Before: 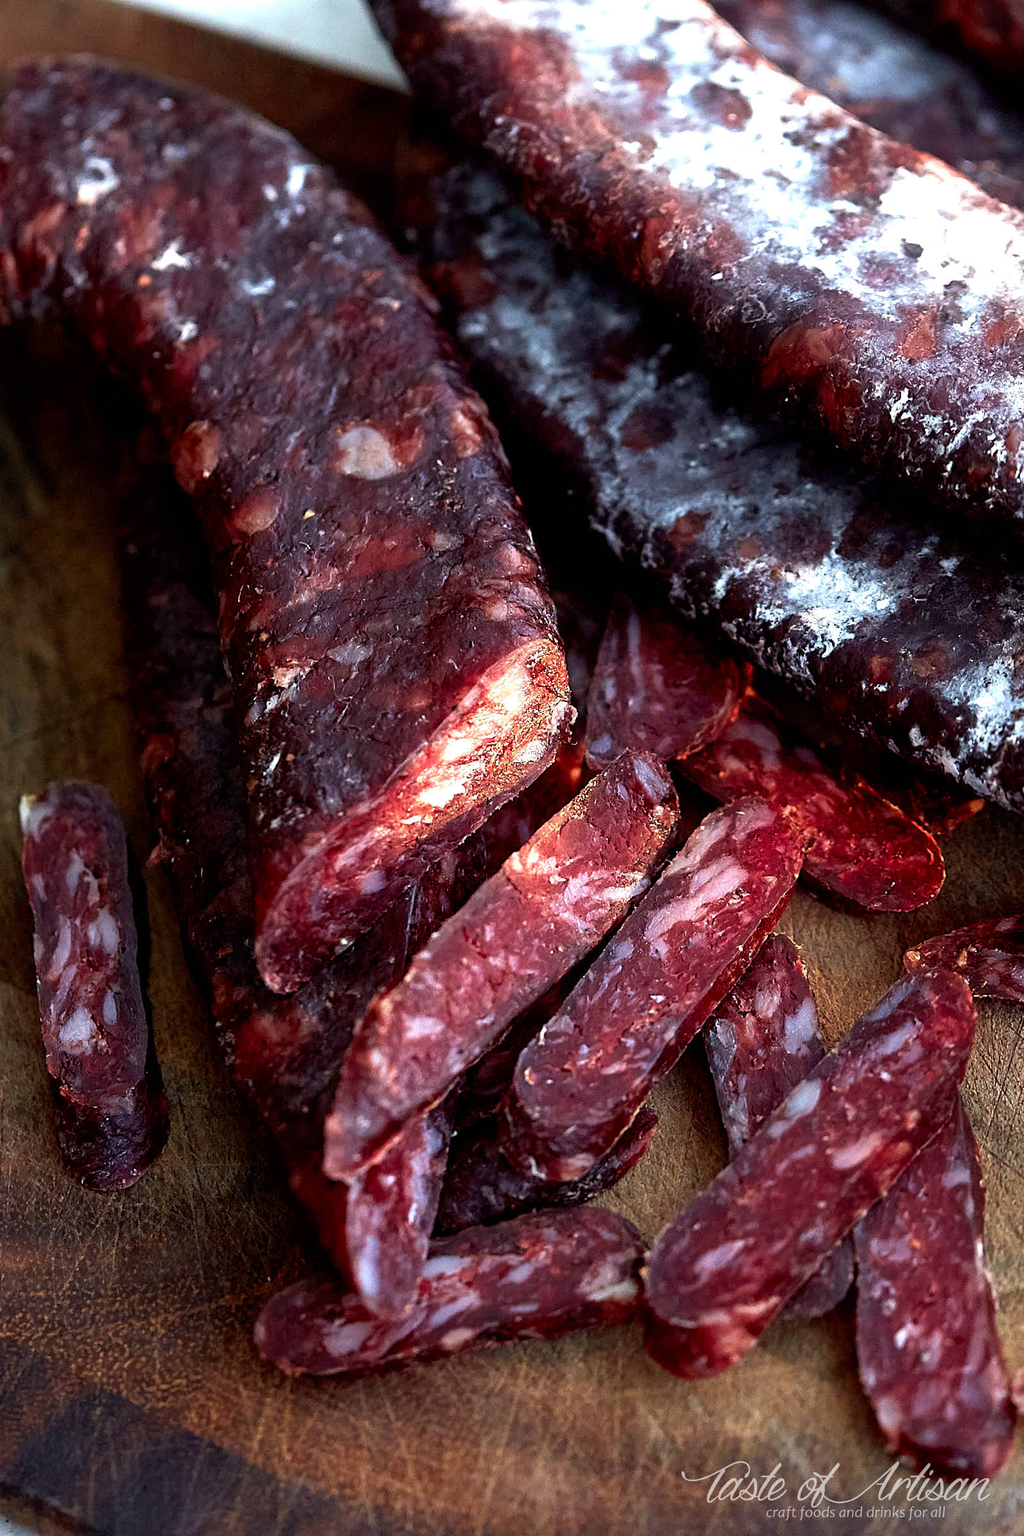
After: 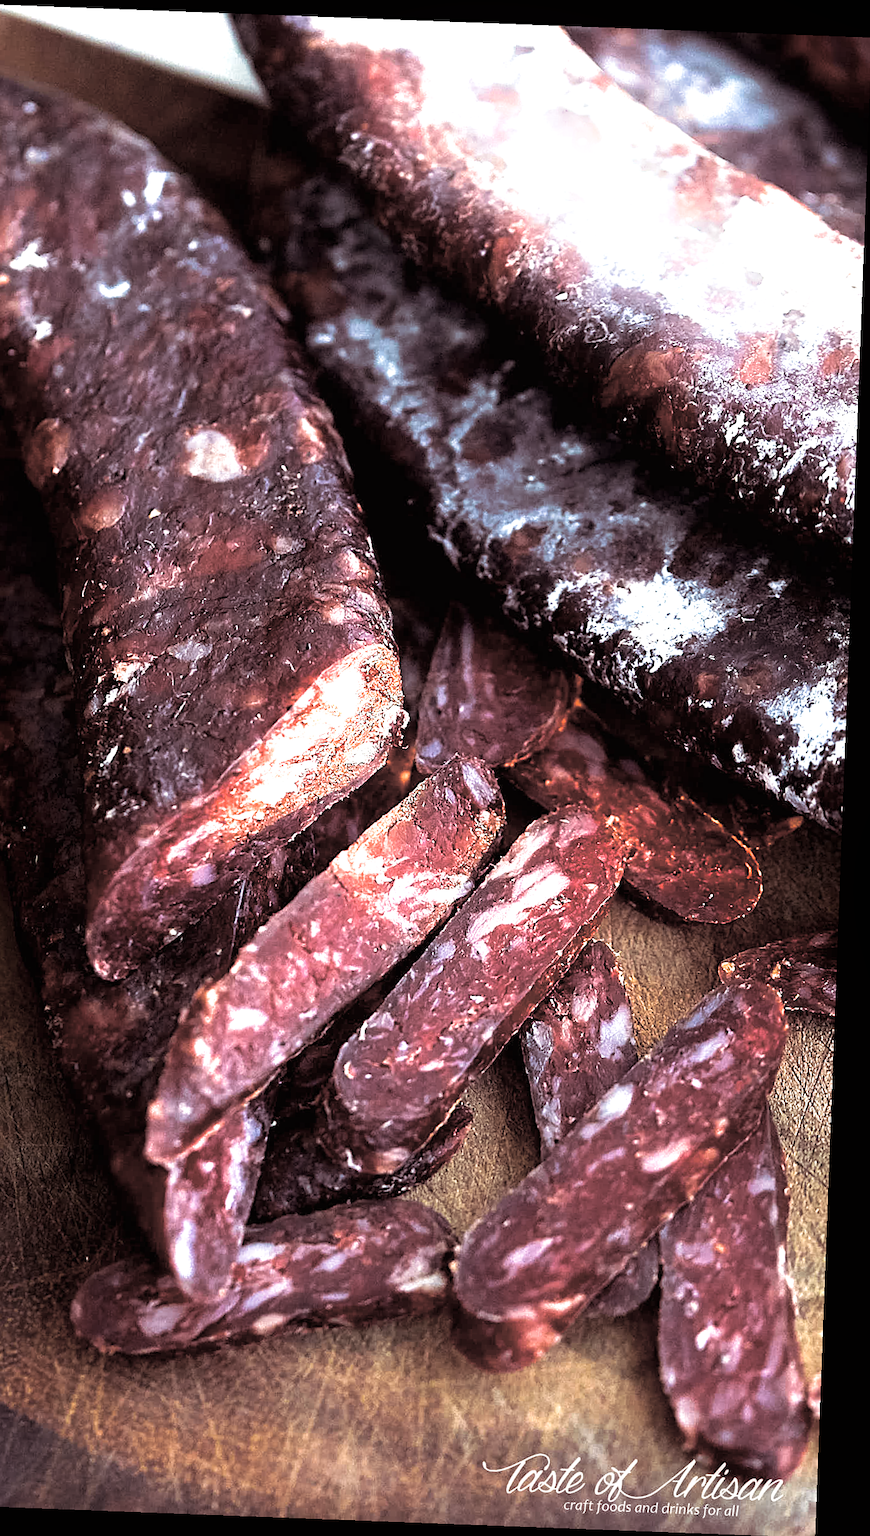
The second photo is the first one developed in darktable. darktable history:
sharpen: amount 0.2
shadows and highlights: shadows -40.15, highlights 62.88, soften with gaussian
crop: left 17.582%, bottom 0.031%
exposure: black level correction 0, exposure 1.2 EV, compensate exposure bias true, compensate highlight preservation false
rotate and perspective: rotation 2.17°, automatic cropping off
color correction: saturation 0.57
color balance rgb: linear chroma grading › global chroma 15%, perceptual saturation grading › global saturation 30%
split-toning: shadows › saturation 0.24, highlights › hue 54°, highlights › saturation 0.24
